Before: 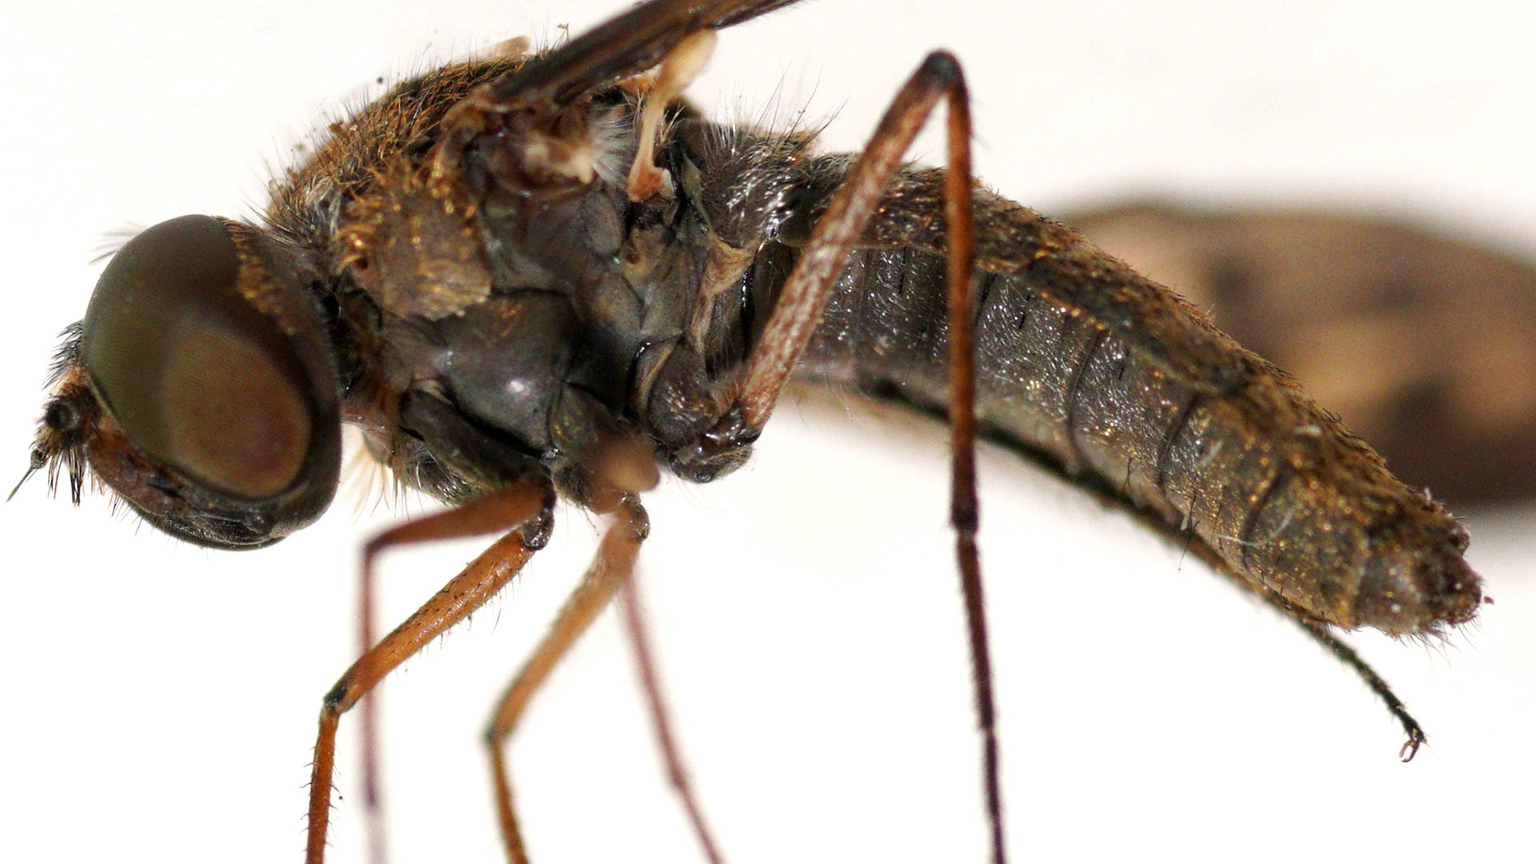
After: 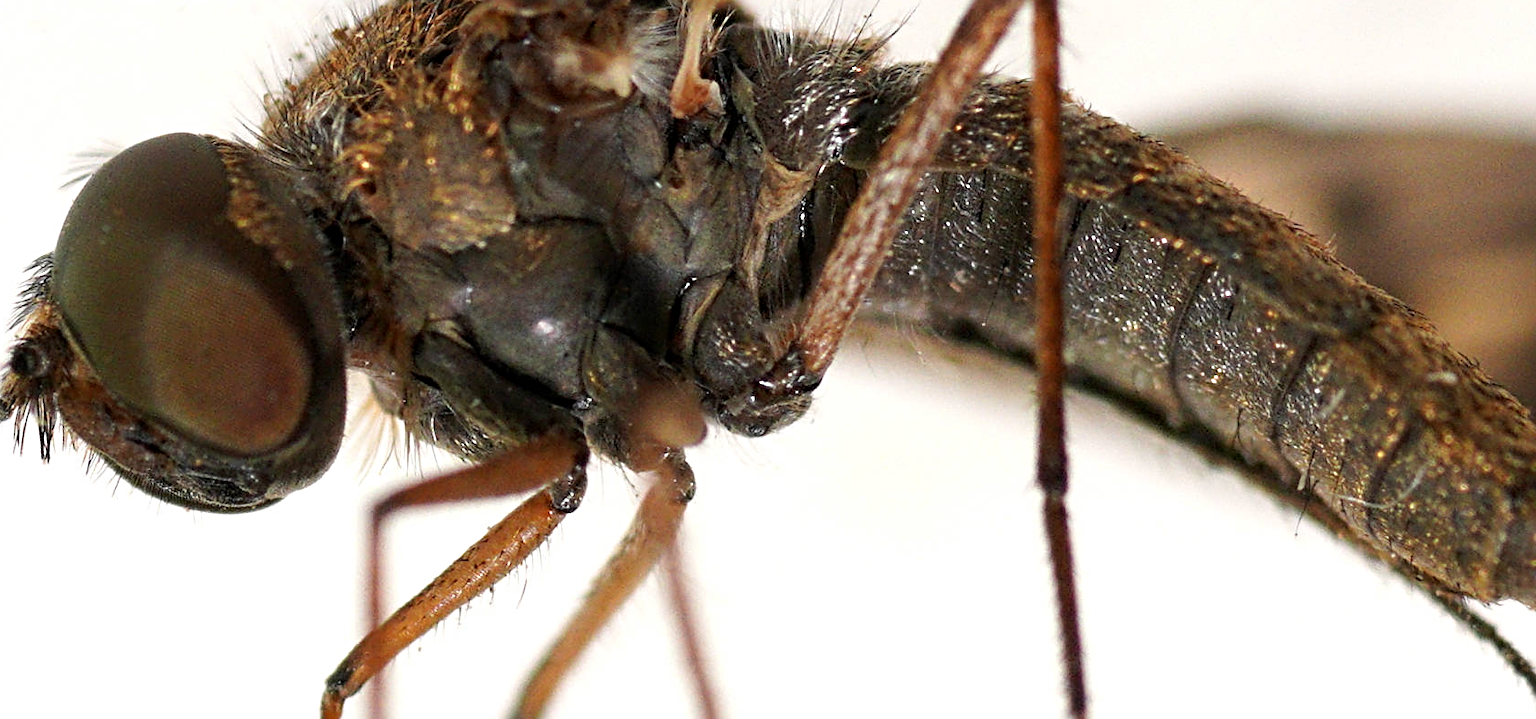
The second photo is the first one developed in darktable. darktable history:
sharpen: radius 3.978
crop and rotate: left 2.389%, top 11.297%, right 9.361%, bottom 15.237%
